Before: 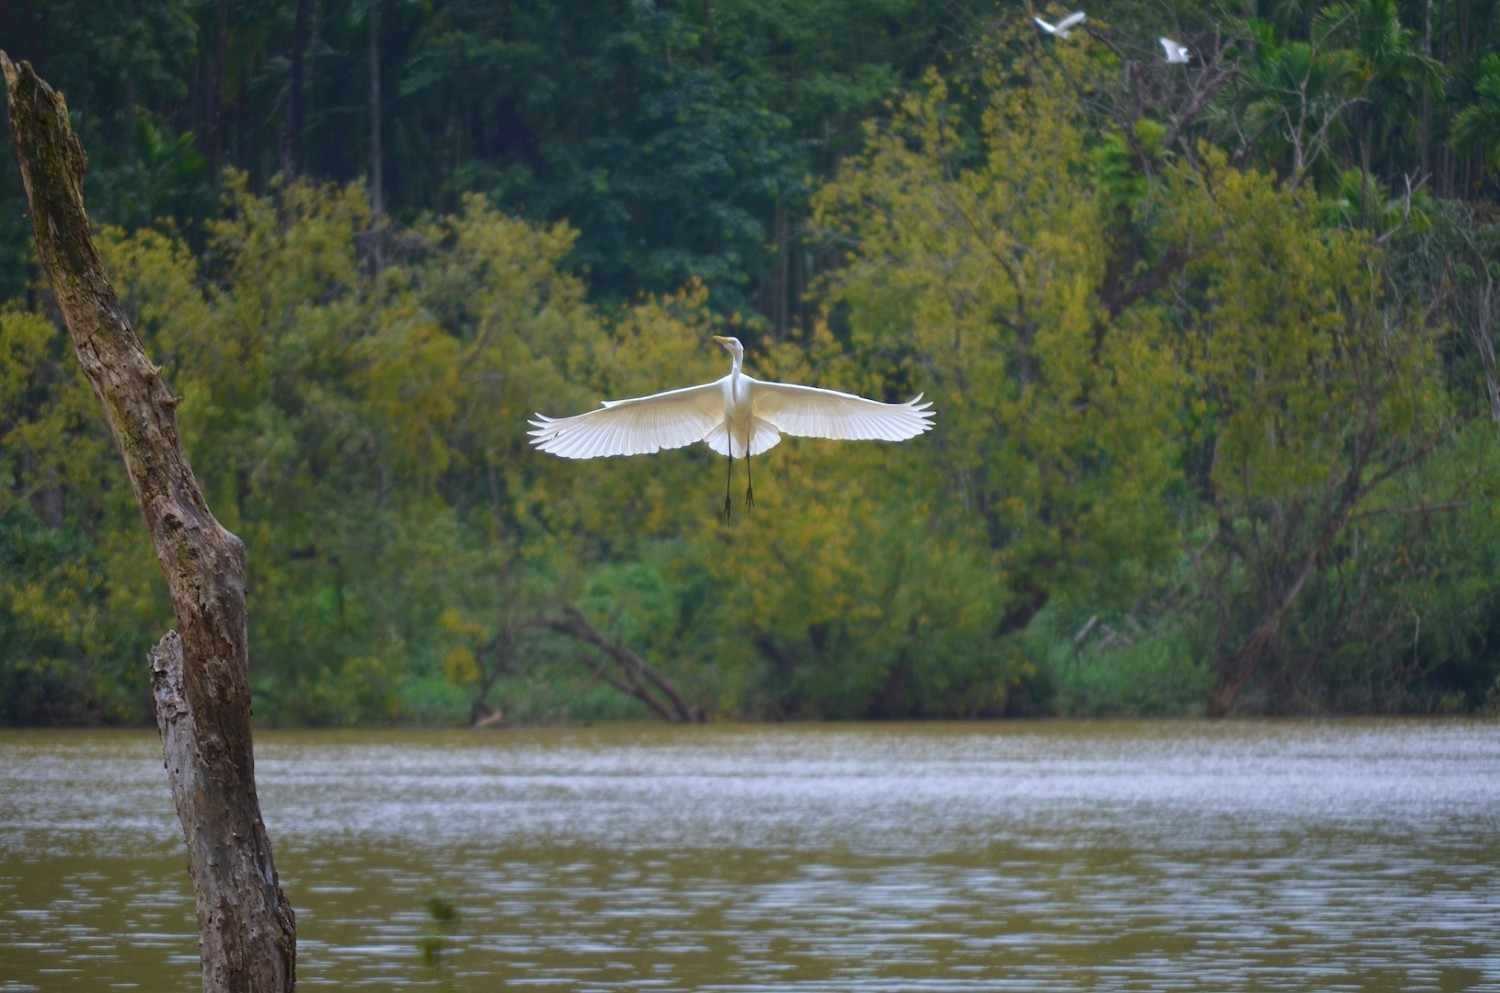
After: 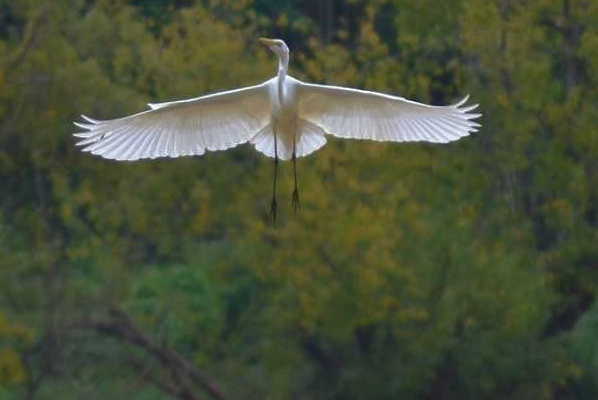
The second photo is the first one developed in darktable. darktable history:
crop: left 30.289%, top 30.011%, right 29.843%, bottom 29.701%
base curve: curves: ch0 [(0, 0) (0.595, 0.418) (1, 1)]
